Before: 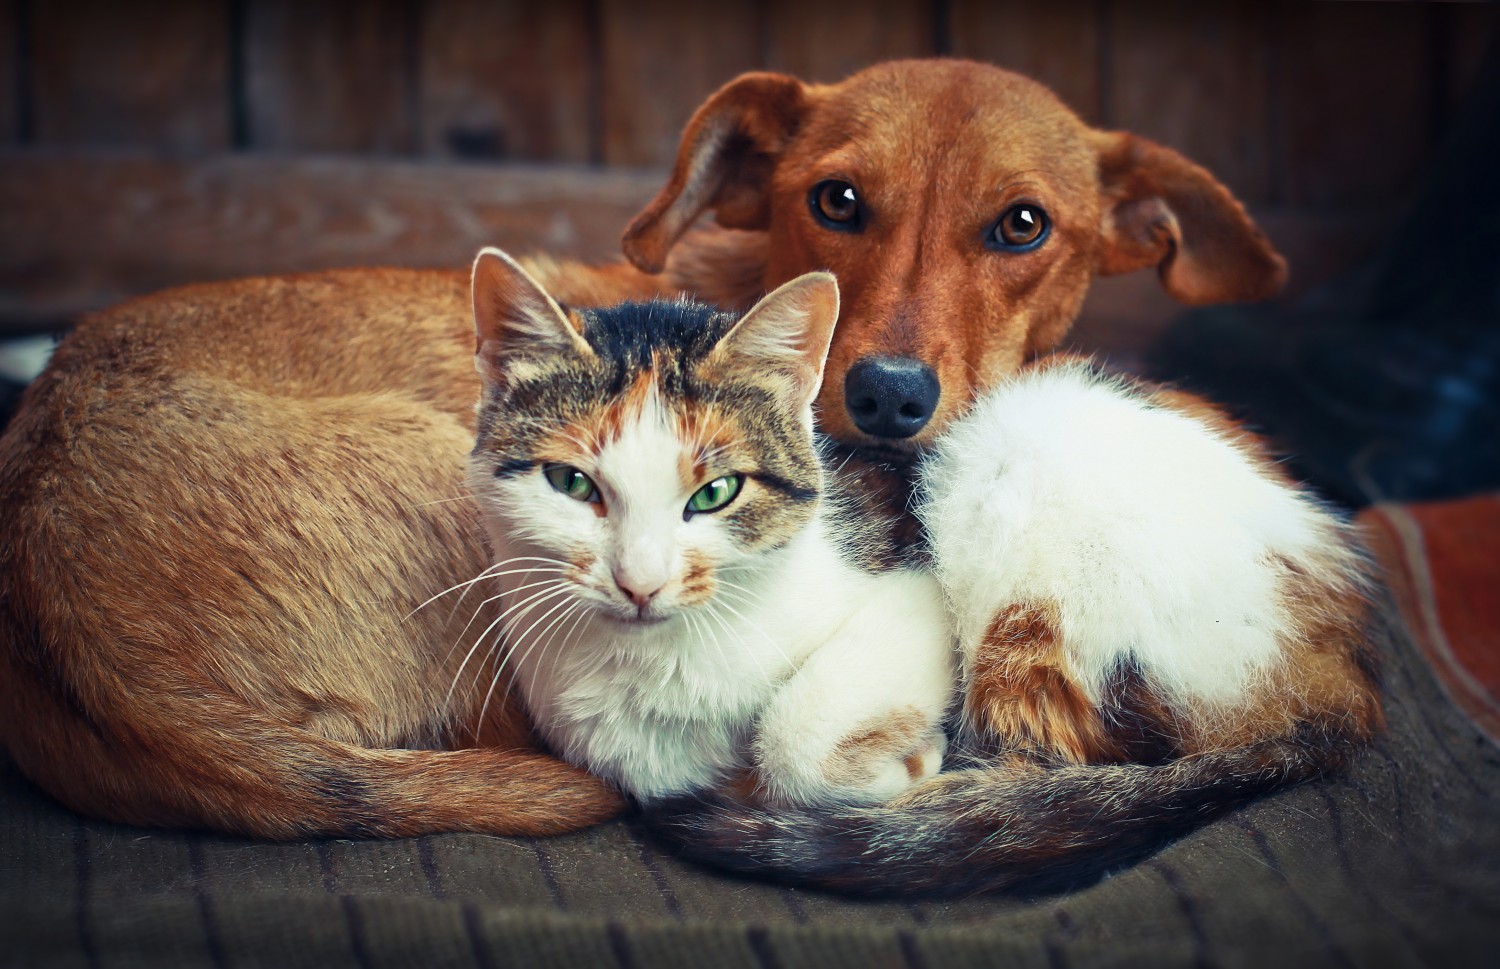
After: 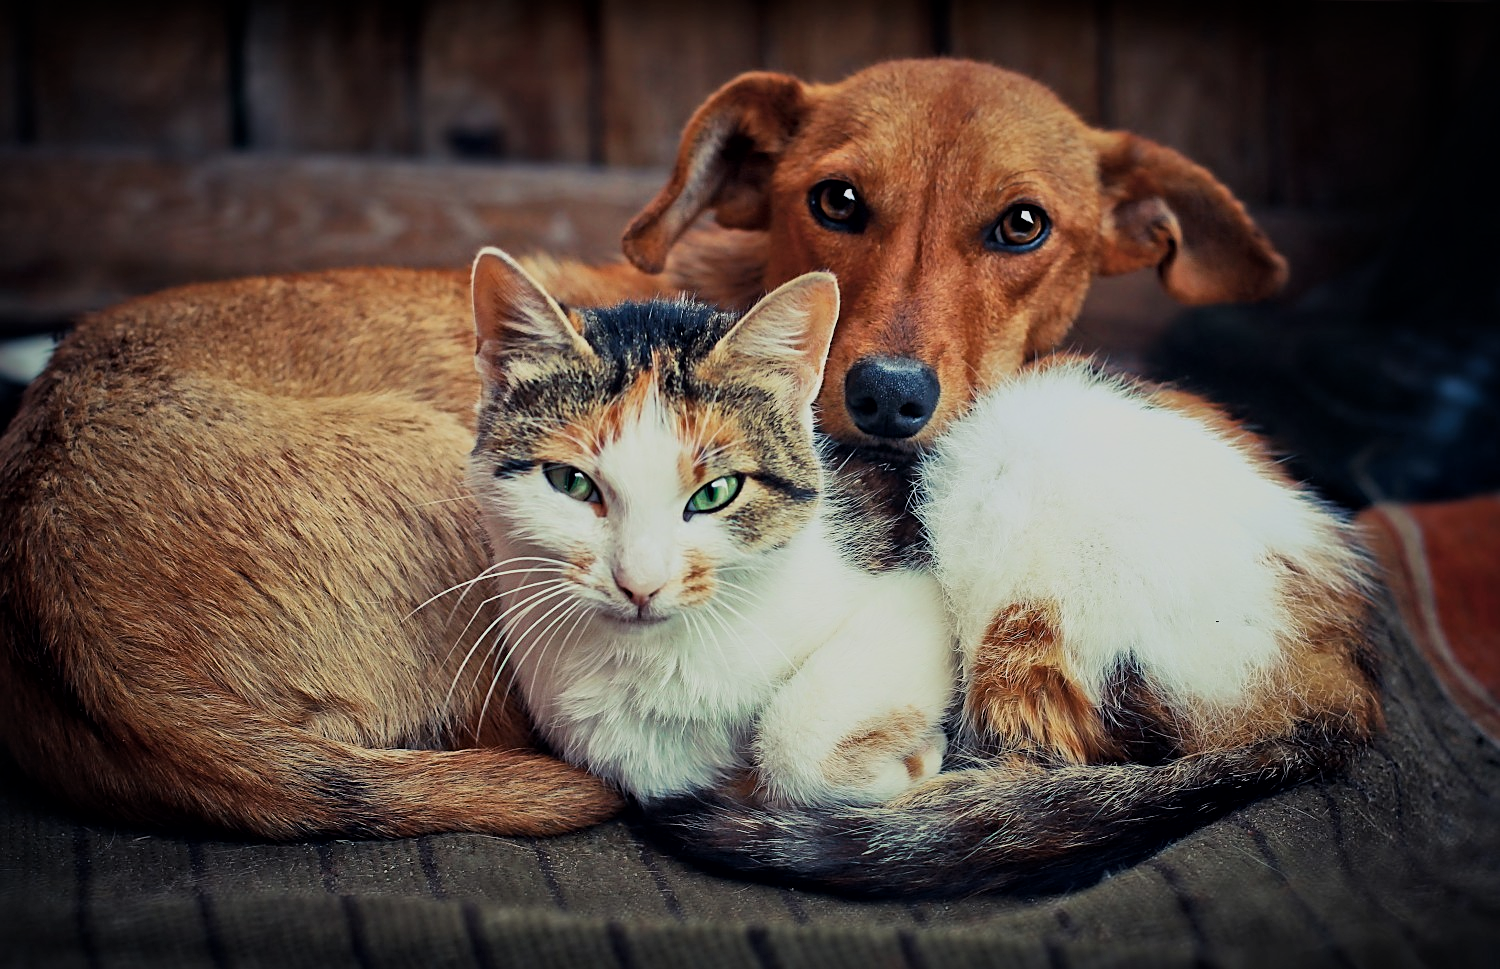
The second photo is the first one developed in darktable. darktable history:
local contrast: mode bilateral grid, contrast 19, coarseness 49, detail 120%, midtone range 0.2
filmic rgb: black relative exposure -7.65 EV, white relative exposure 4.56 EV, threshold 3.05 EV, hardness 3.61, color science v6 (2022), enable highlight reconstruction true
sharpen: on, module defaults
